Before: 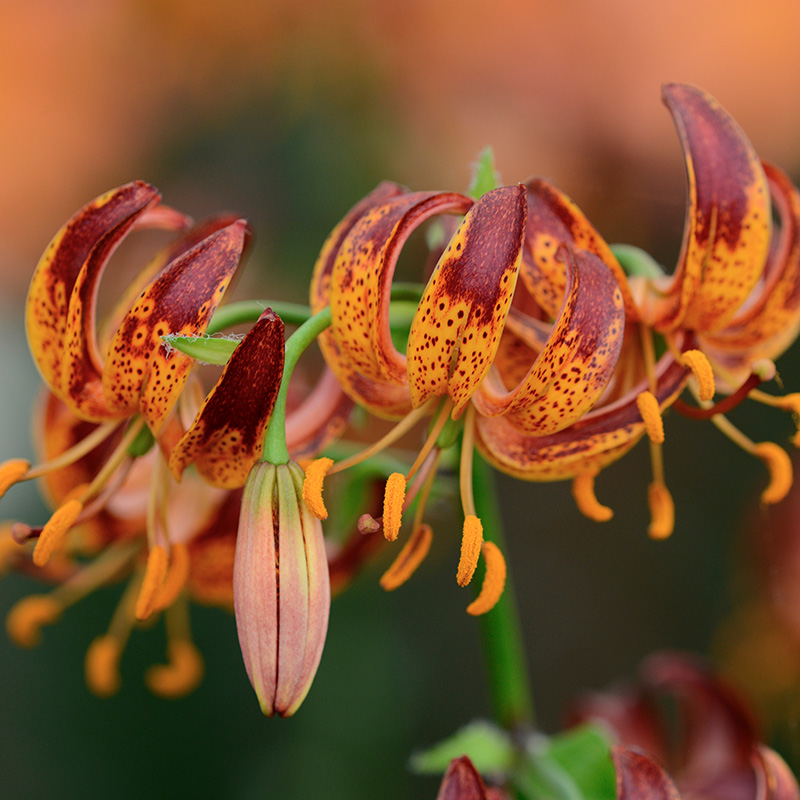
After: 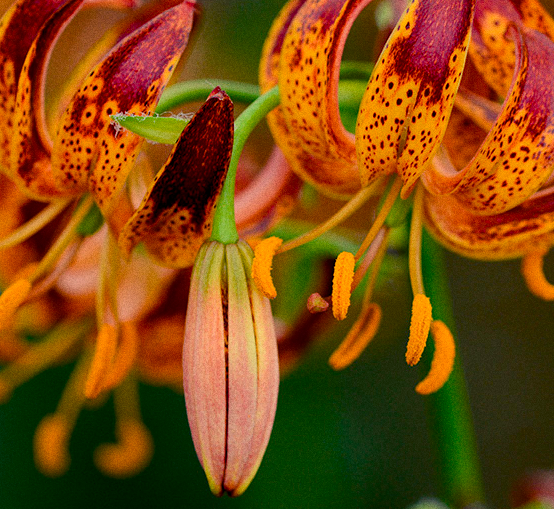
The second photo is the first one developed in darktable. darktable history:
color balance rgb: shadows lift › chroma 3%, shadows lift › hue 240.84°, highlights gain › chroma 3%, highlights gain › hue 73.2°, global offset › luminance -0.5%, perceptual saturation grading › global saturation 20%, perceptual saturation grading › highlights -25%, perceptual saturation grading › shadows 50%, global vibrance 25.26%
crop: left 6.488%, top 27.668%, right 24.183%, bottom 8.656%
grain: on, module defaults
